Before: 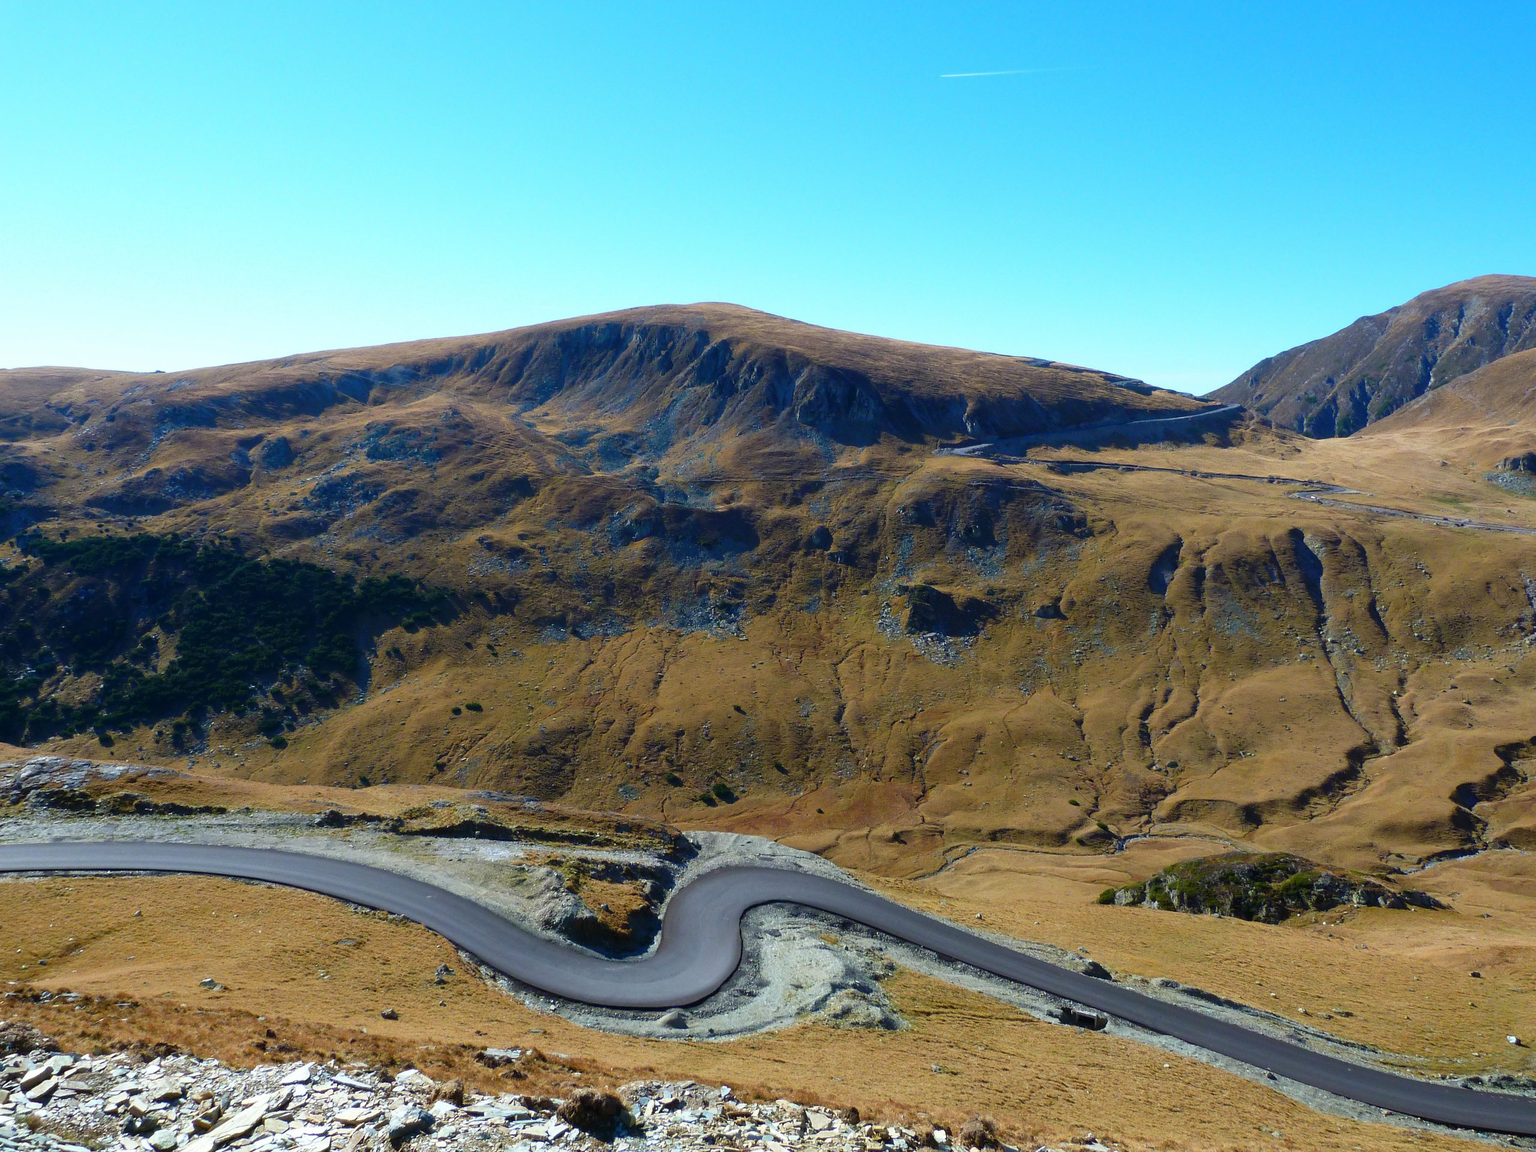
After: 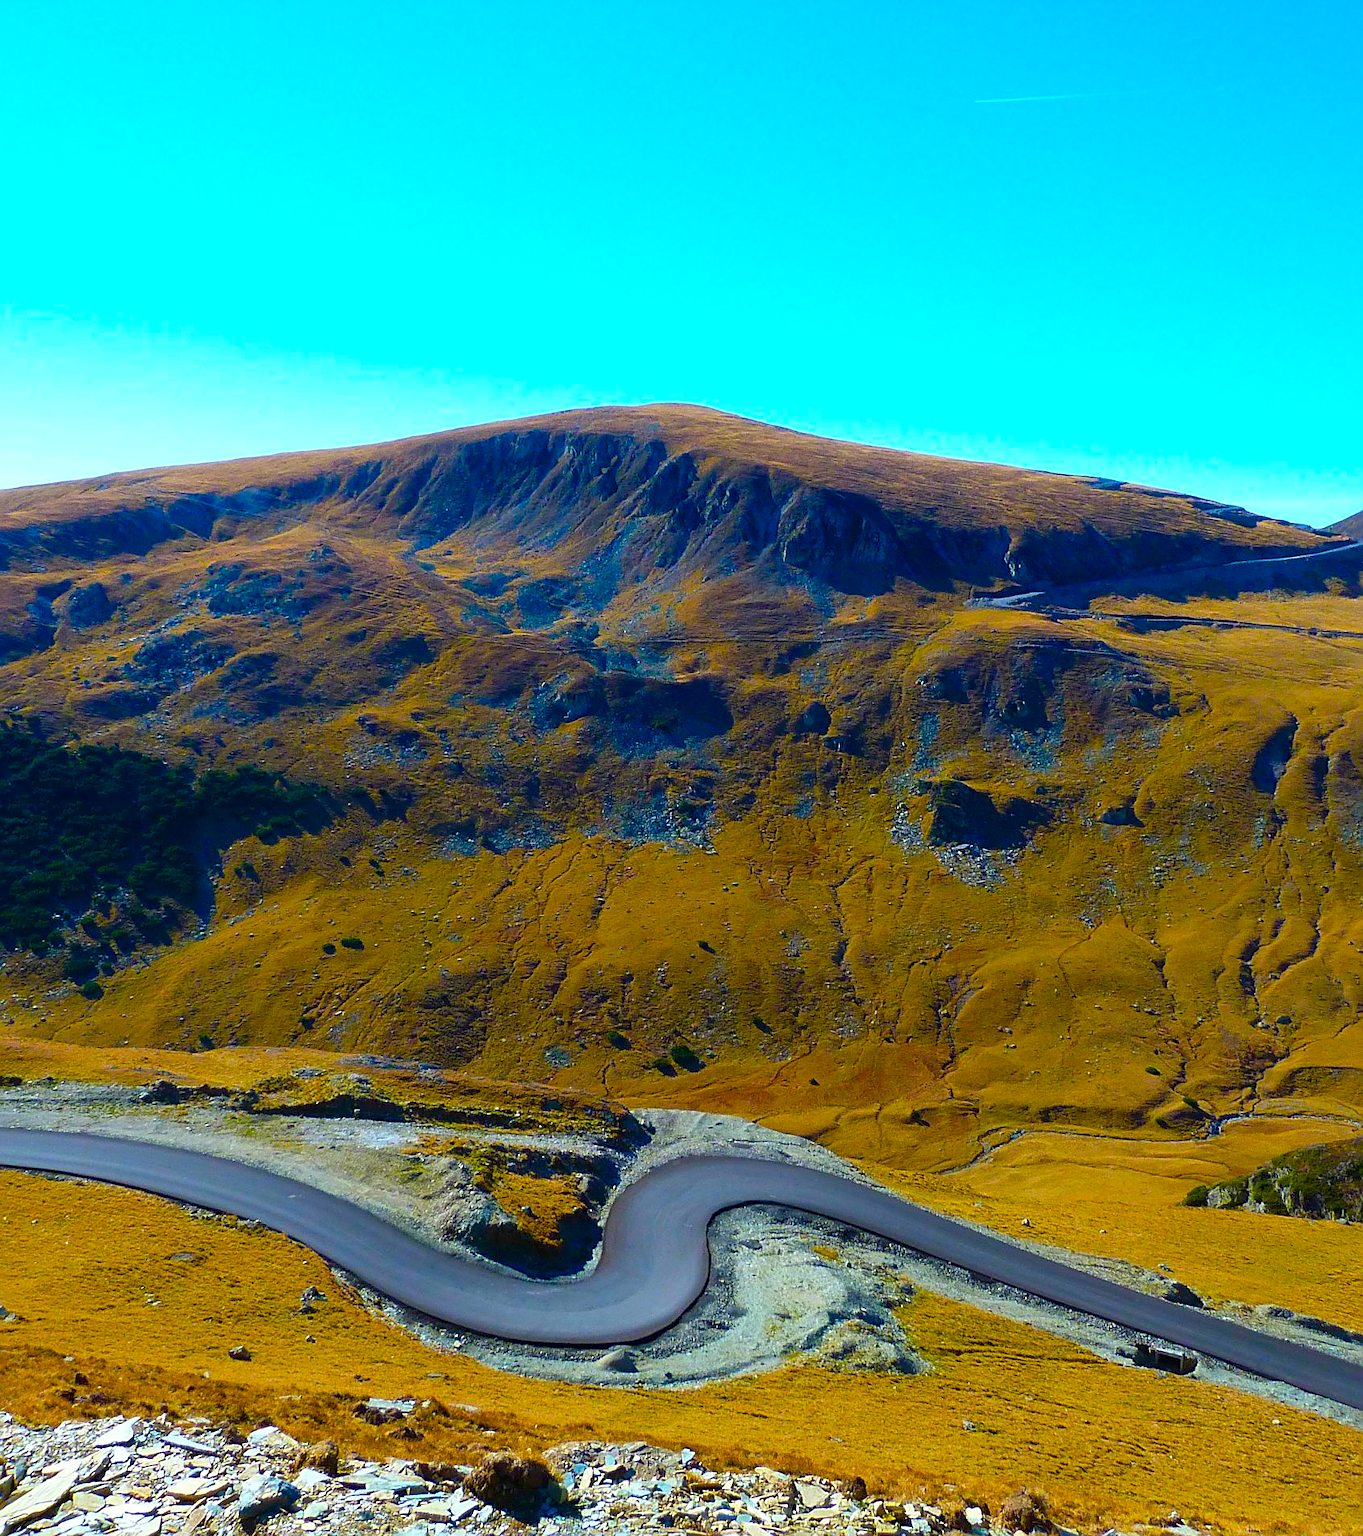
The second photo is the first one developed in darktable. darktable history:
crop and rotate: left 13.68%, right 19.756%
color balance rgb: power › hue 73.78°, perceptual saturation grading › global saturation 30.978%, global vibrance 59.253%
sharpen: on, module defaults
